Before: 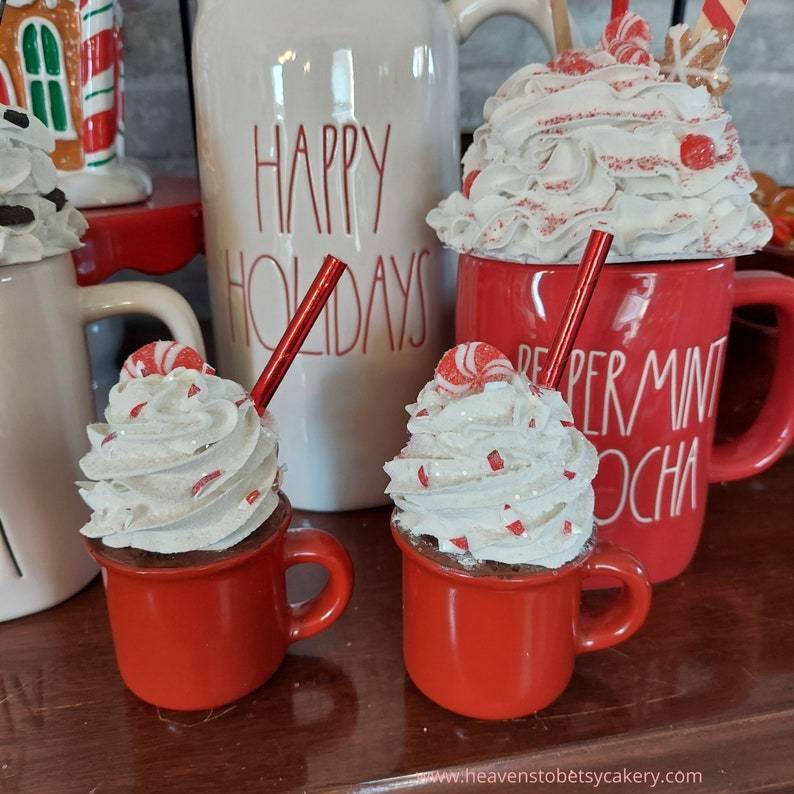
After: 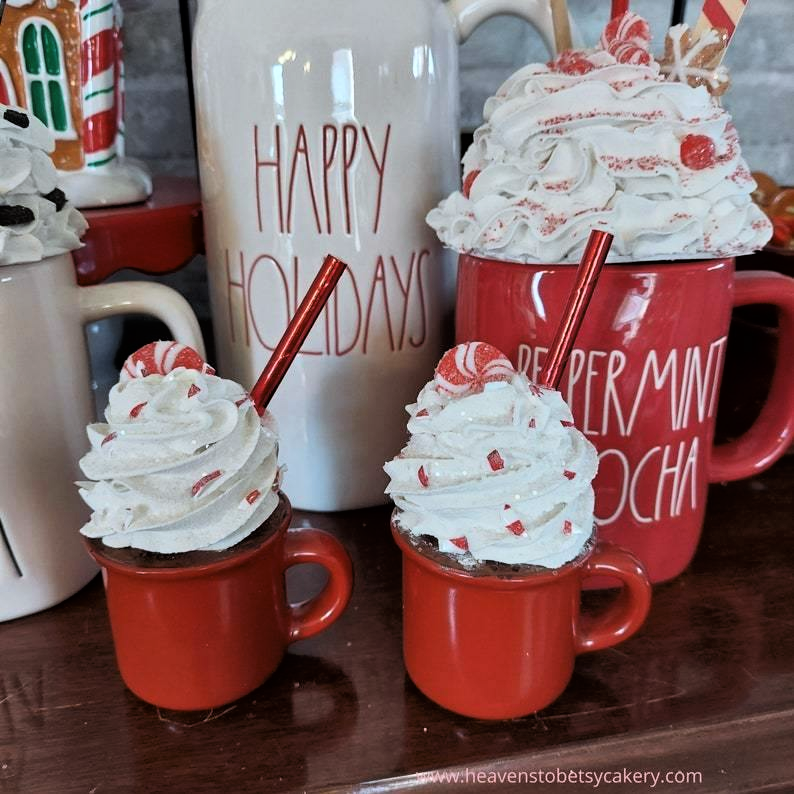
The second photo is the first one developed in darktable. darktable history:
tone curve: curves: ch0 [(0, 0) (0.118, 0.034) (0.182, 0.124) (0.265, 0.214) (0.504, 0.508) (0.783, 0.825) (1, 1)], color space Lab, linked channels, preserve colors none
white balance: red 0.974, blue 1.044
